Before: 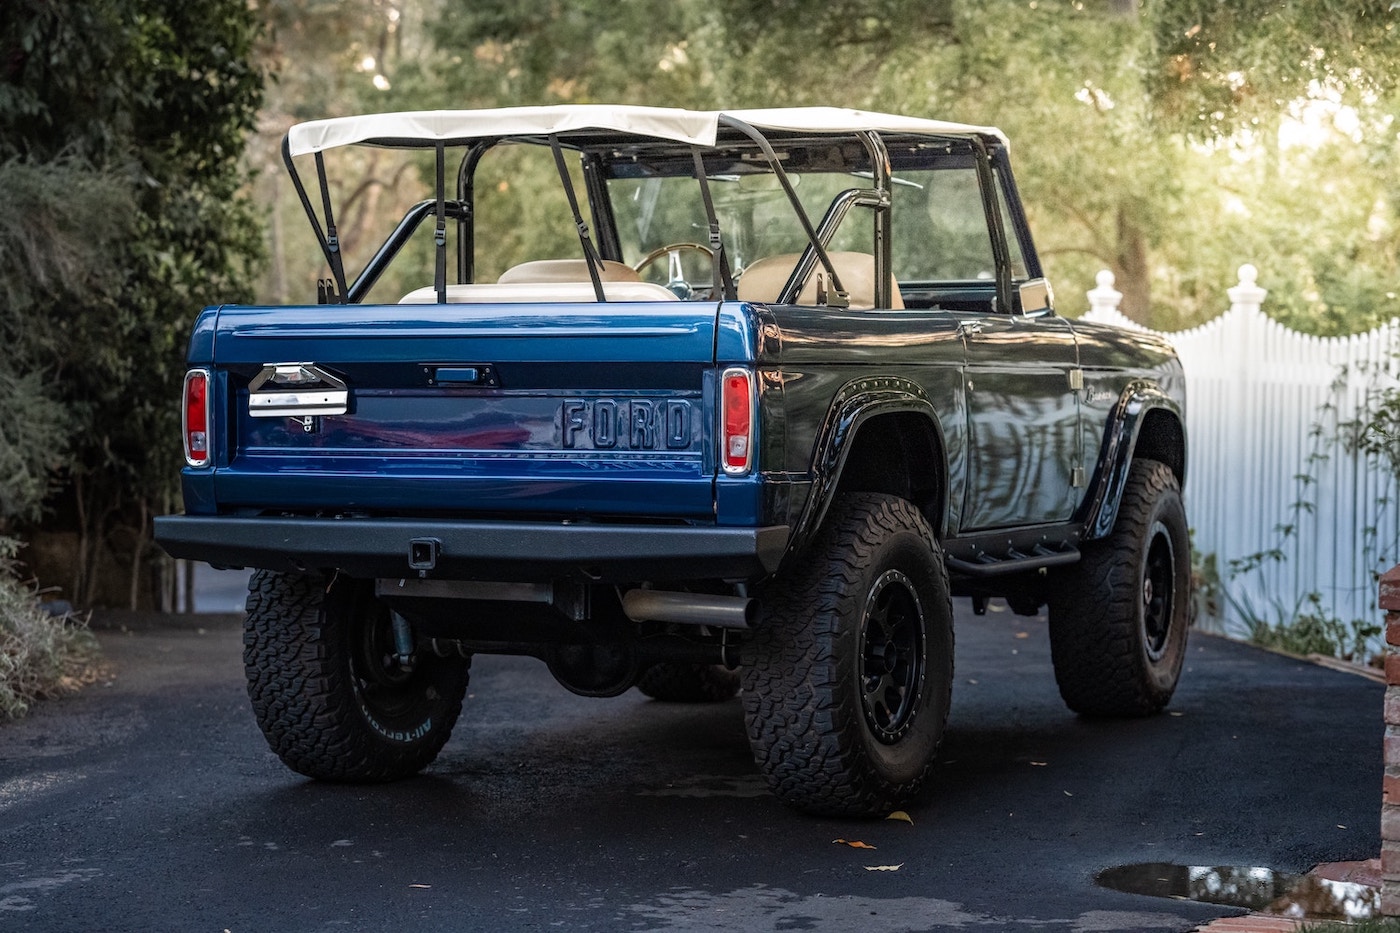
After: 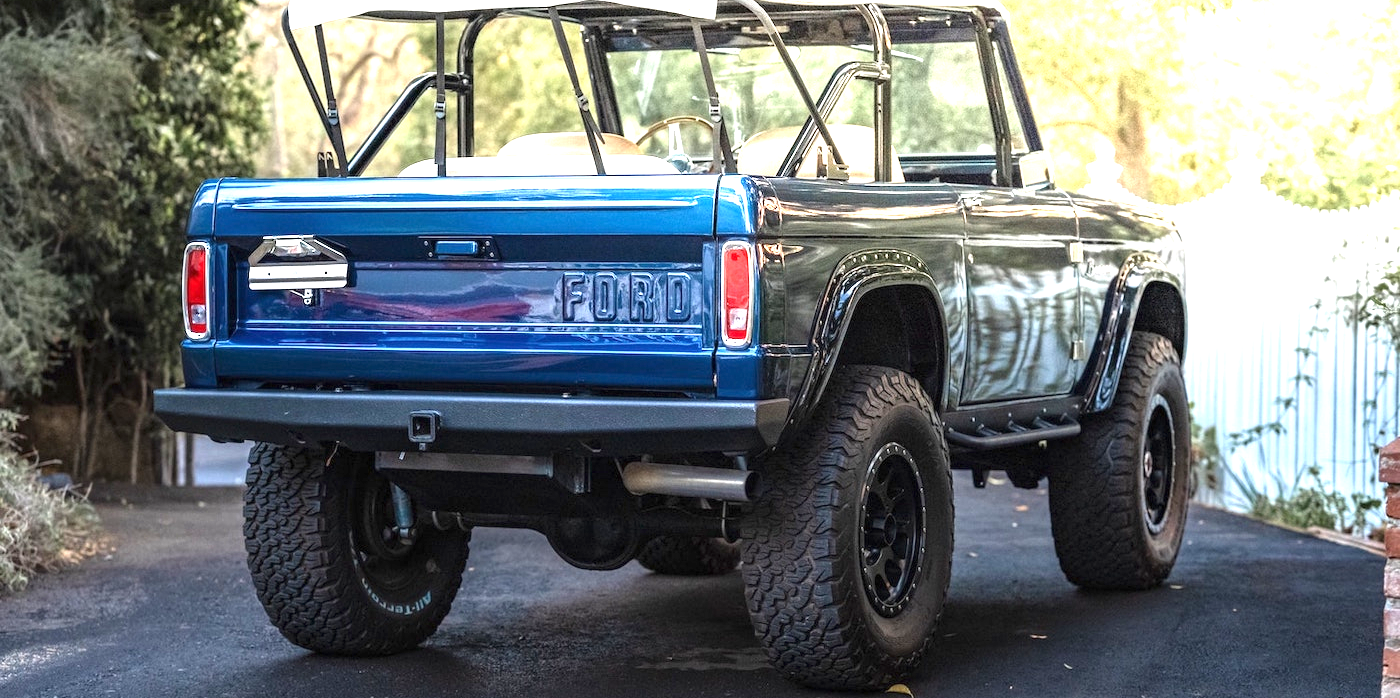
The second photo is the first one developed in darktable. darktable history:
crop: top 13.619%, bottom 11.47%
exposure: black level correction 0, exposure 1.613 EV, compensate exposure bias true, compensate highlight preservation false
